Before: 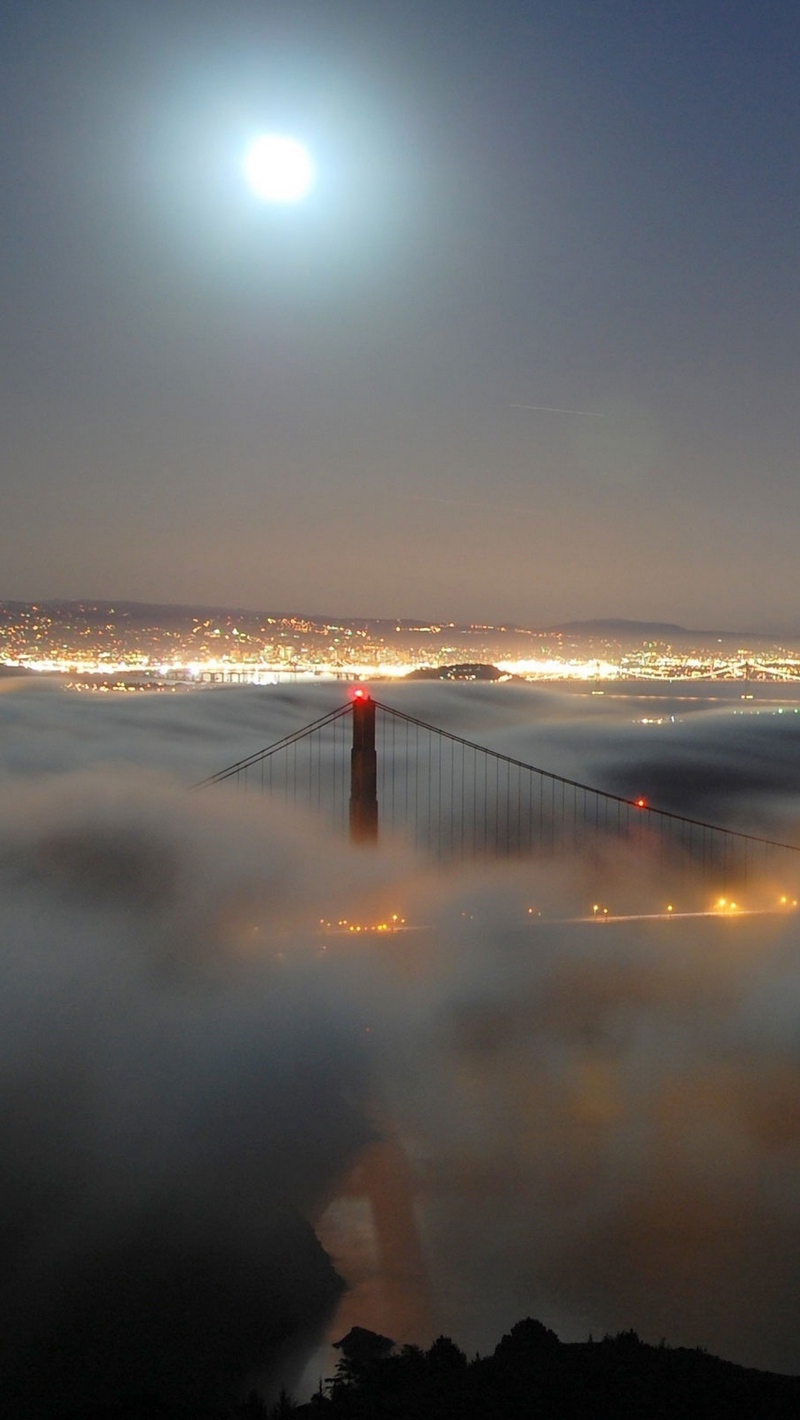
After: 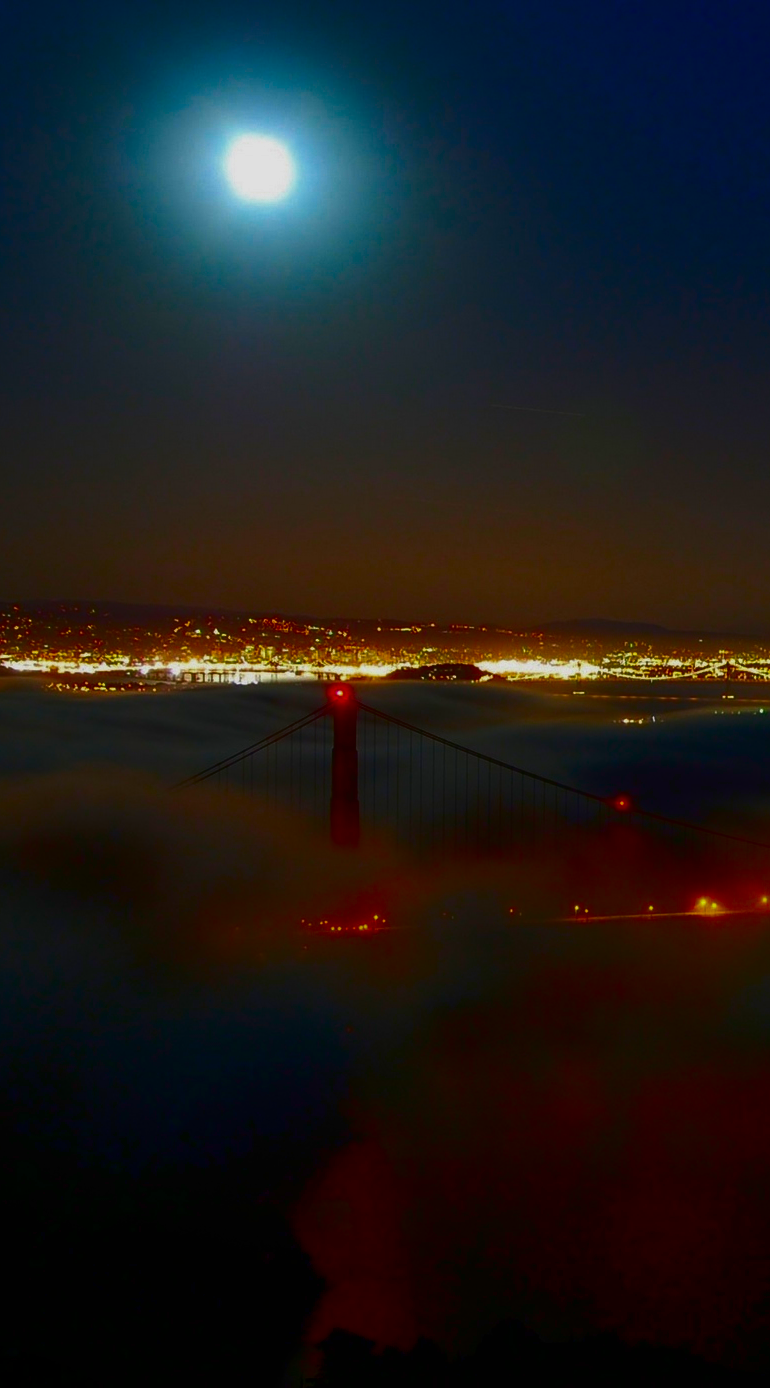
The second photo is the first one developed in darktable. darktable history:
contrast brightness saturation: brightness -0.999, saturation 0.983
crop and rotate: left 2.625%, right 1.022%, bottom 2.233%
local contrast: highlights 70%, shadows 68%, detail 83%, midtone range 0.324
